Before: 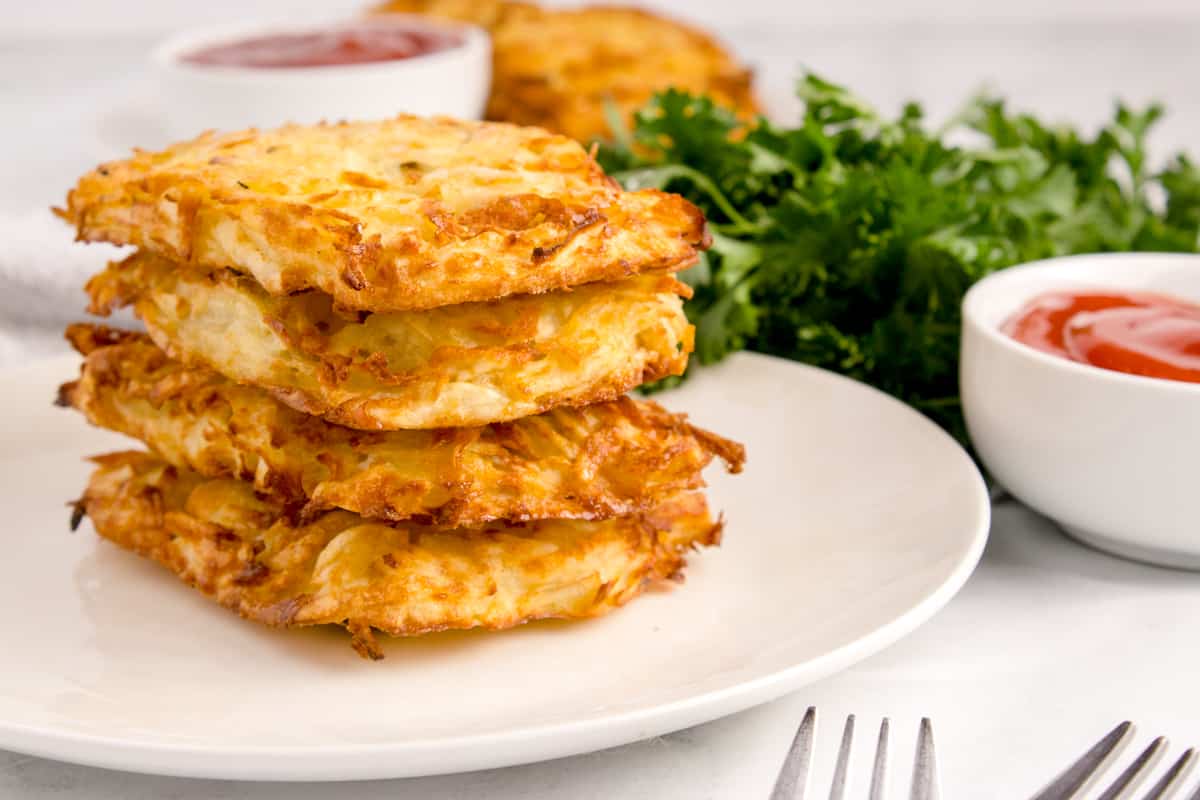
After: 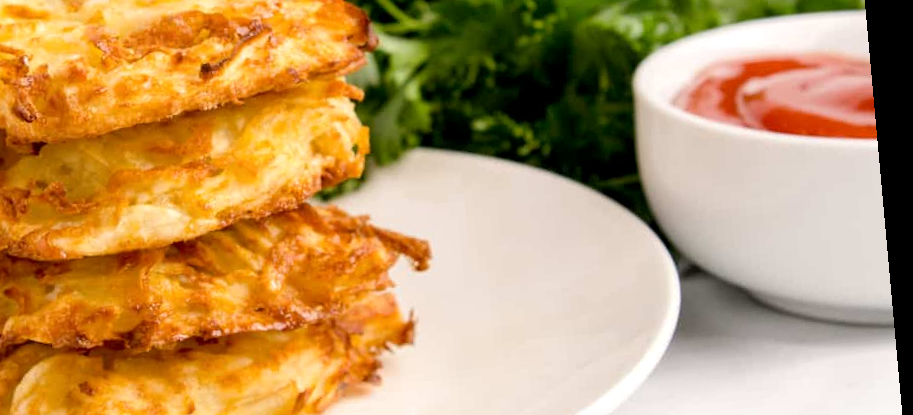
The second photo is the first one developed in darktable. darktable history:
crop and rotate: left 27.938%, top 27.046%, bottom 27.046%
rotate and perspective: rotation -5.2°, automatic cropping off
shadows and highlights: shadows 12, white point adjustment 1.2, highlights -0.36, soften with gaussian
exposure: black level correction 0.001, compensate highlight preservation false
